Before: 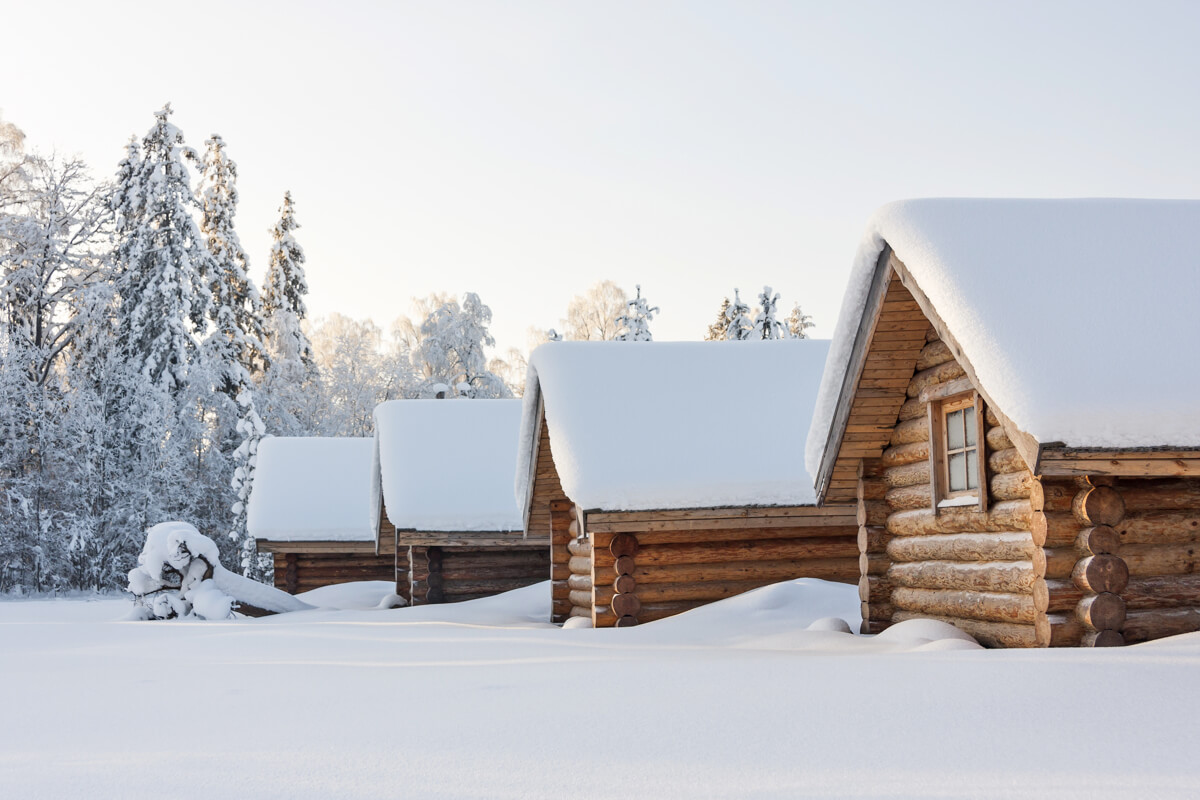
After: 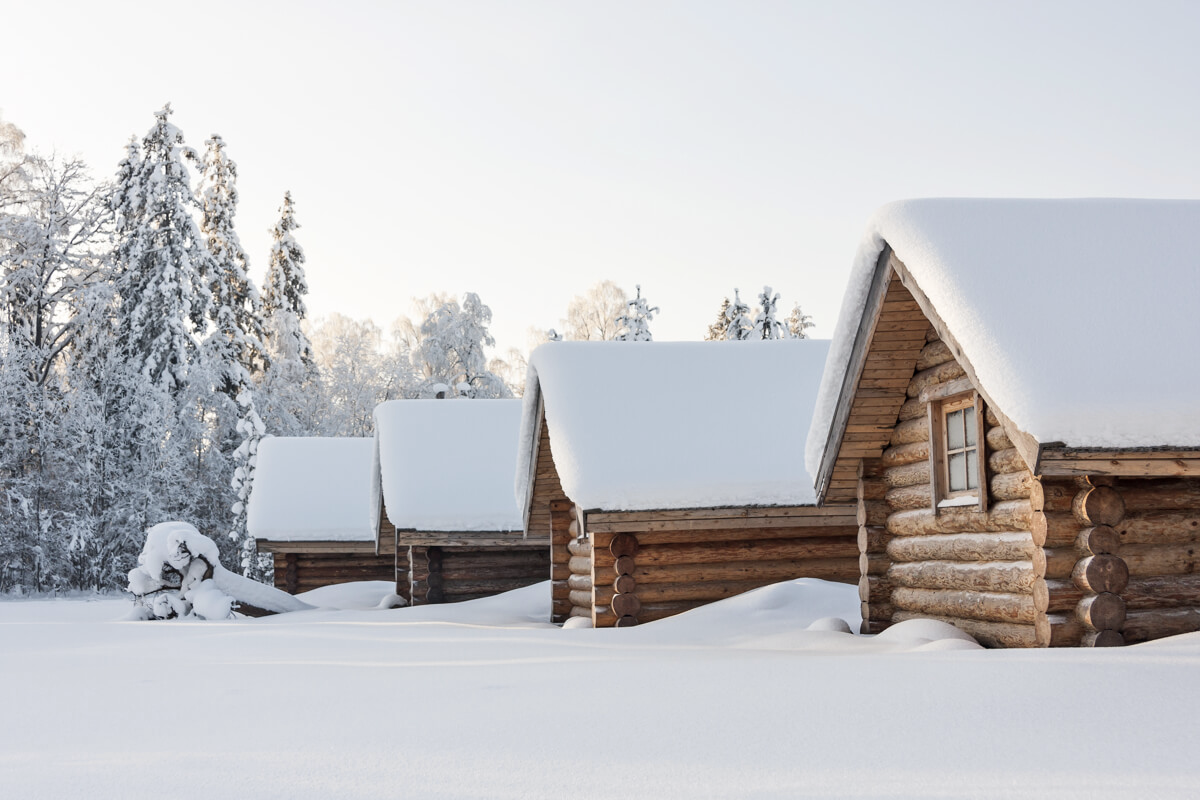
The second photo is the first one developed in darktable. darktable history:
contrast brightness saturation: contrast 0.065, brightness -0.005, saturation -0.244
